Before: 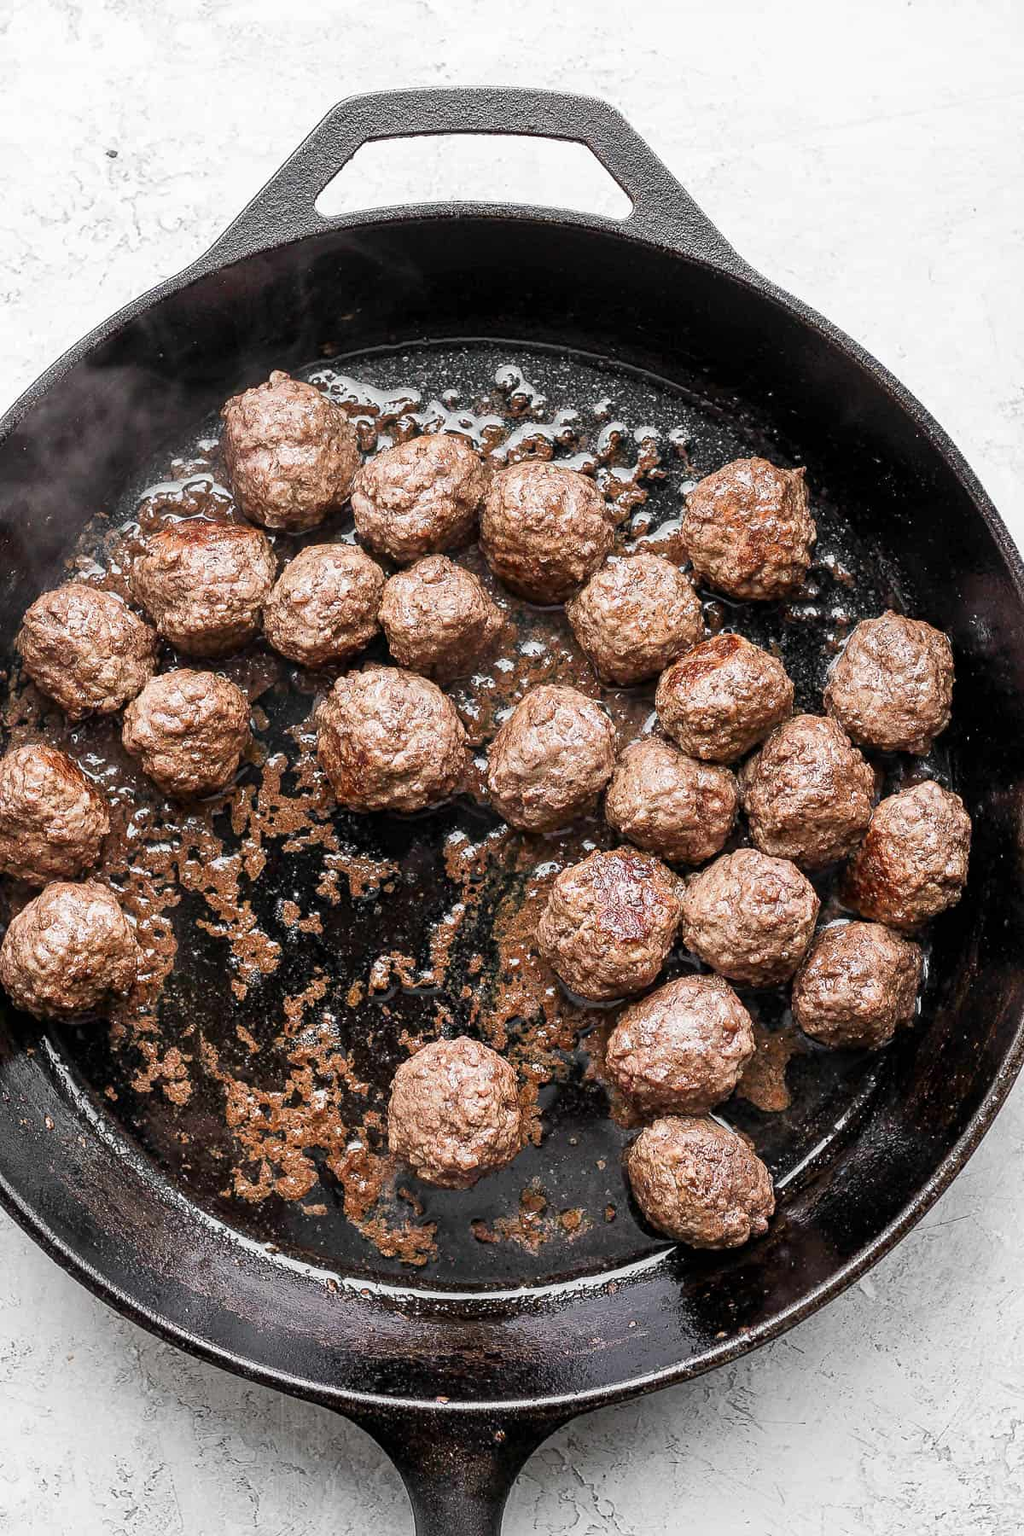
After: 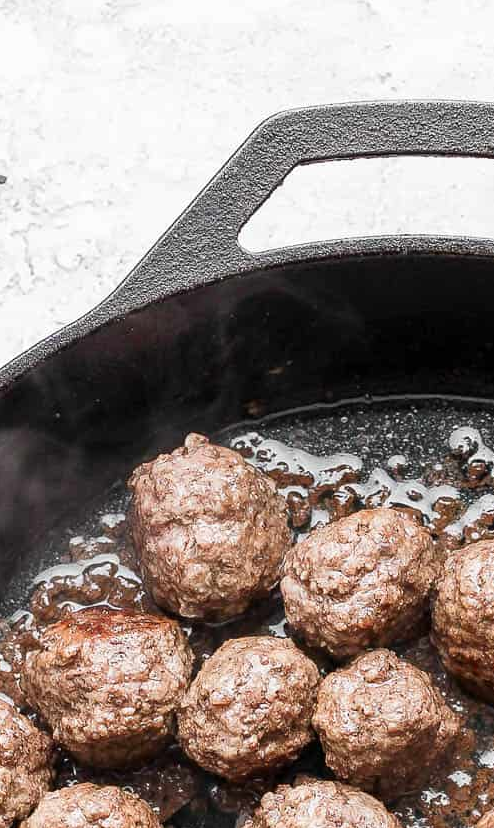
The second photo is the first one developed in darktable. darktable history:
crop and rotate: left 10.957%, top 0.091%, right 47.801%, bottom 53.872%
